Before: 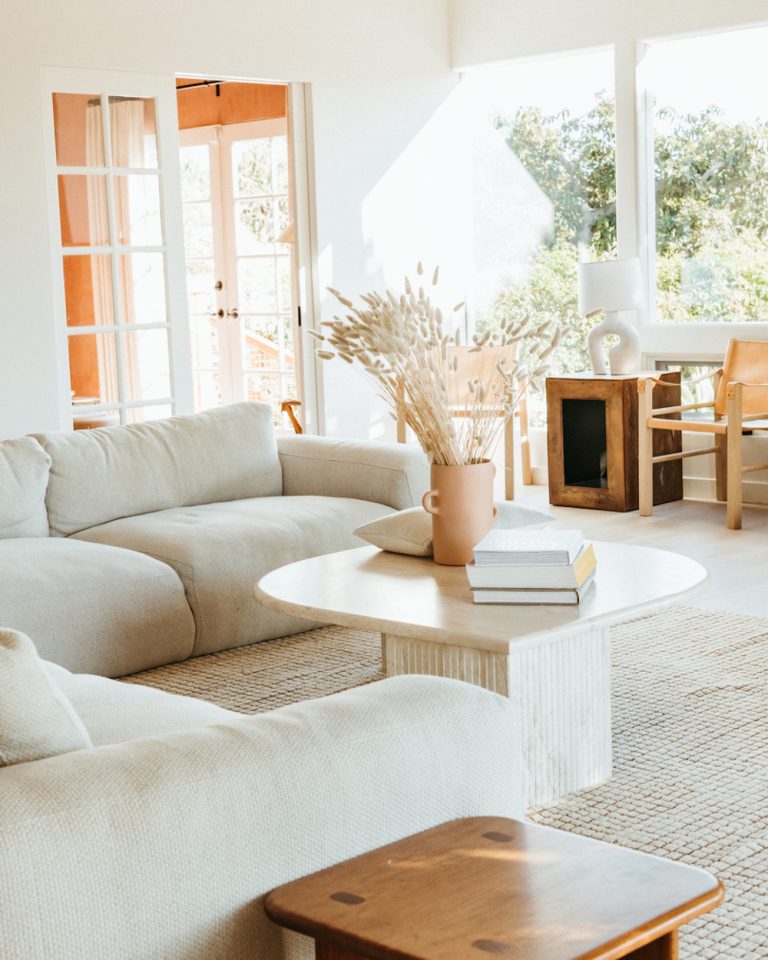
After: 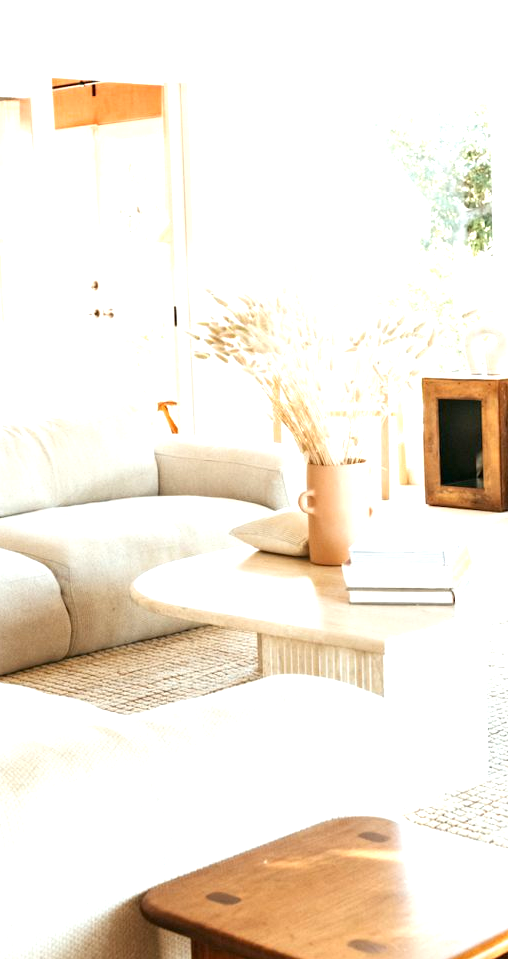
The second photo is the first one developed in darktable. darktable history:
crop and rotate: left 16.24%, right 17.49%
exposure: black level correction 0.002, exposure 1 EV, compensate exposure bias true, compensate highlight preservation false
